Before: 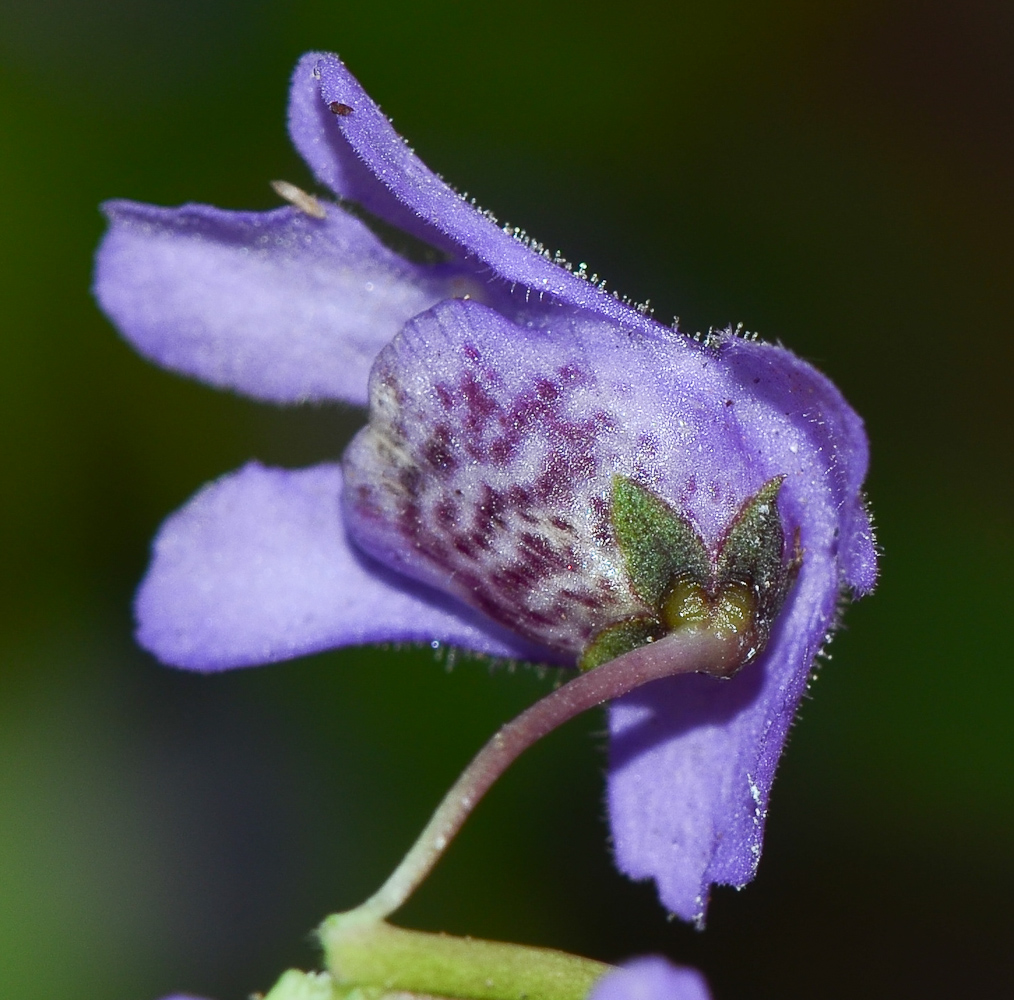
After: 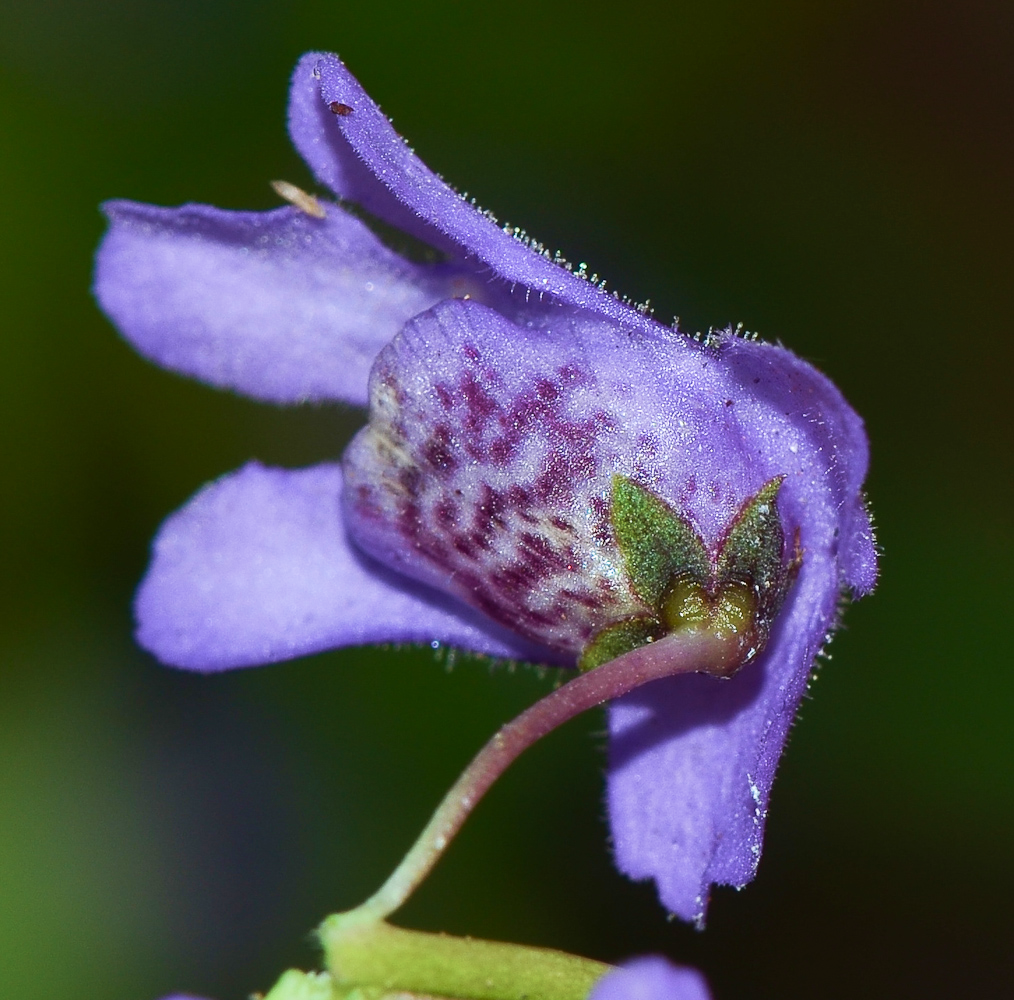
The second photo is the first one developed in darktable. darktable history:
velvia: strength 44.81%
